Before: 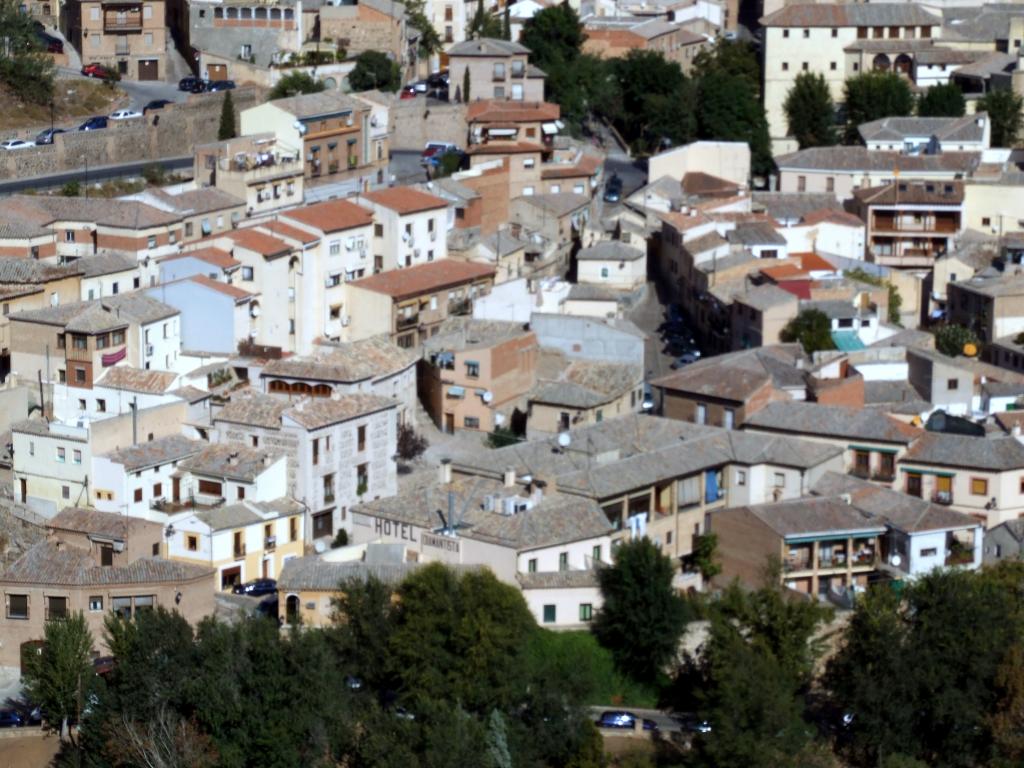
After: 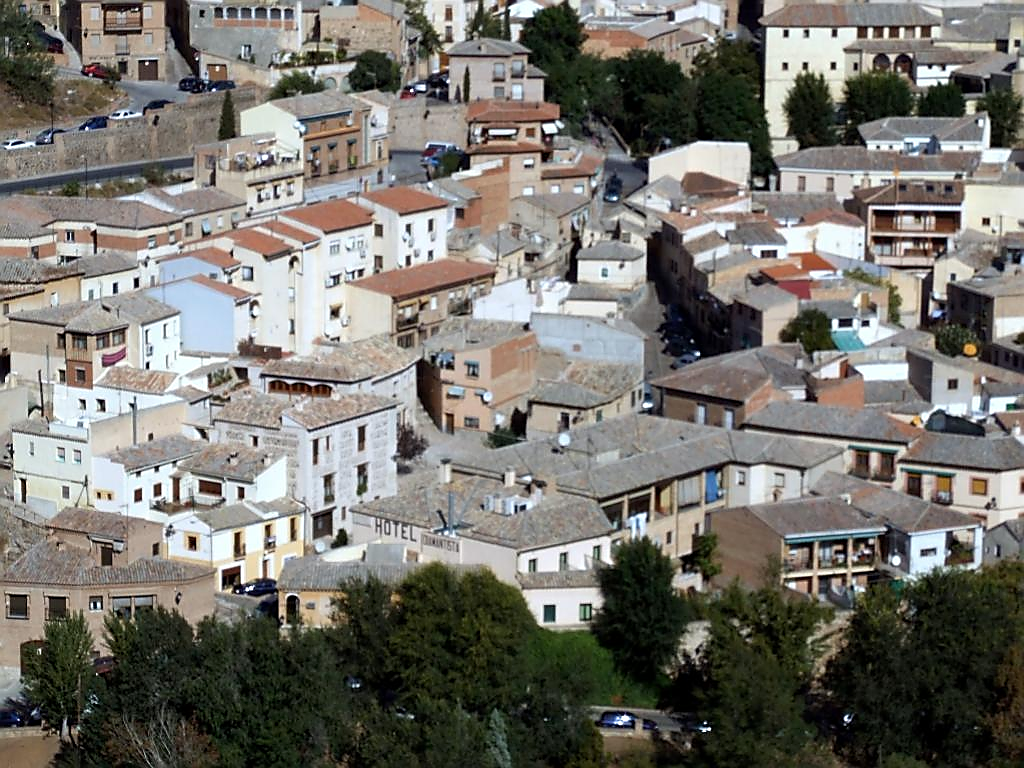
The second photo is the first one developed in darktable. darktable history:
sharpen: radius 1.426, amount 1.236, threshold 0.841
